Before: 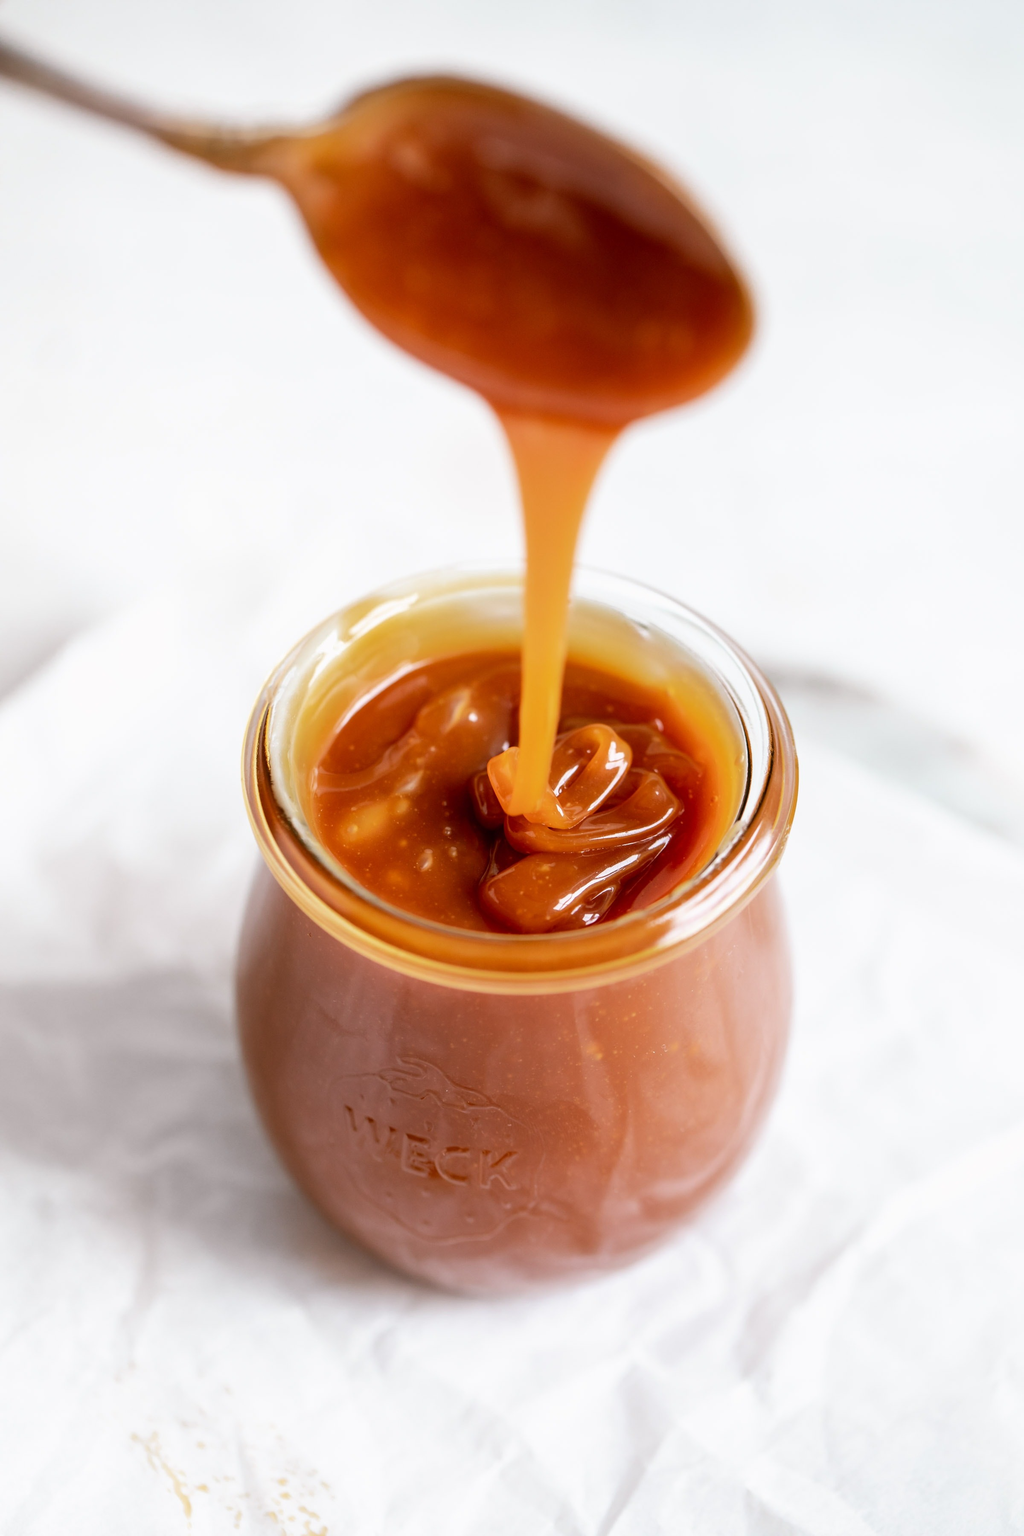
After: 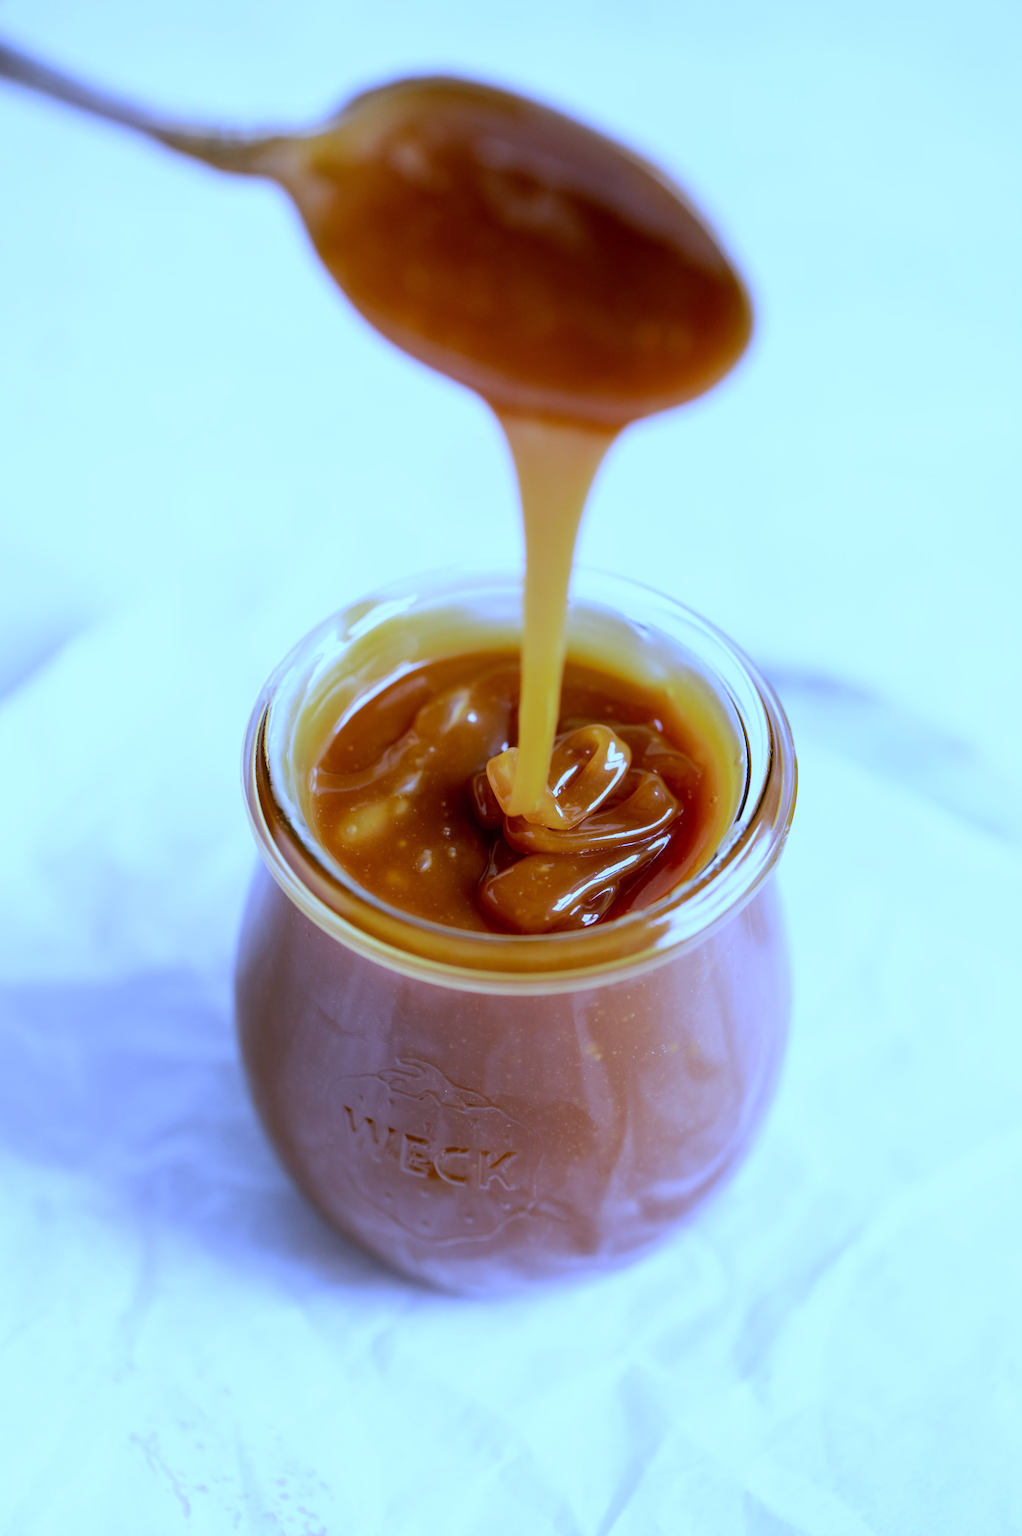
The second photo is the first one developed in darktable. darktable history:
crop and rotate: left 0.126%
white balance: red 0.766, blue 1.537
